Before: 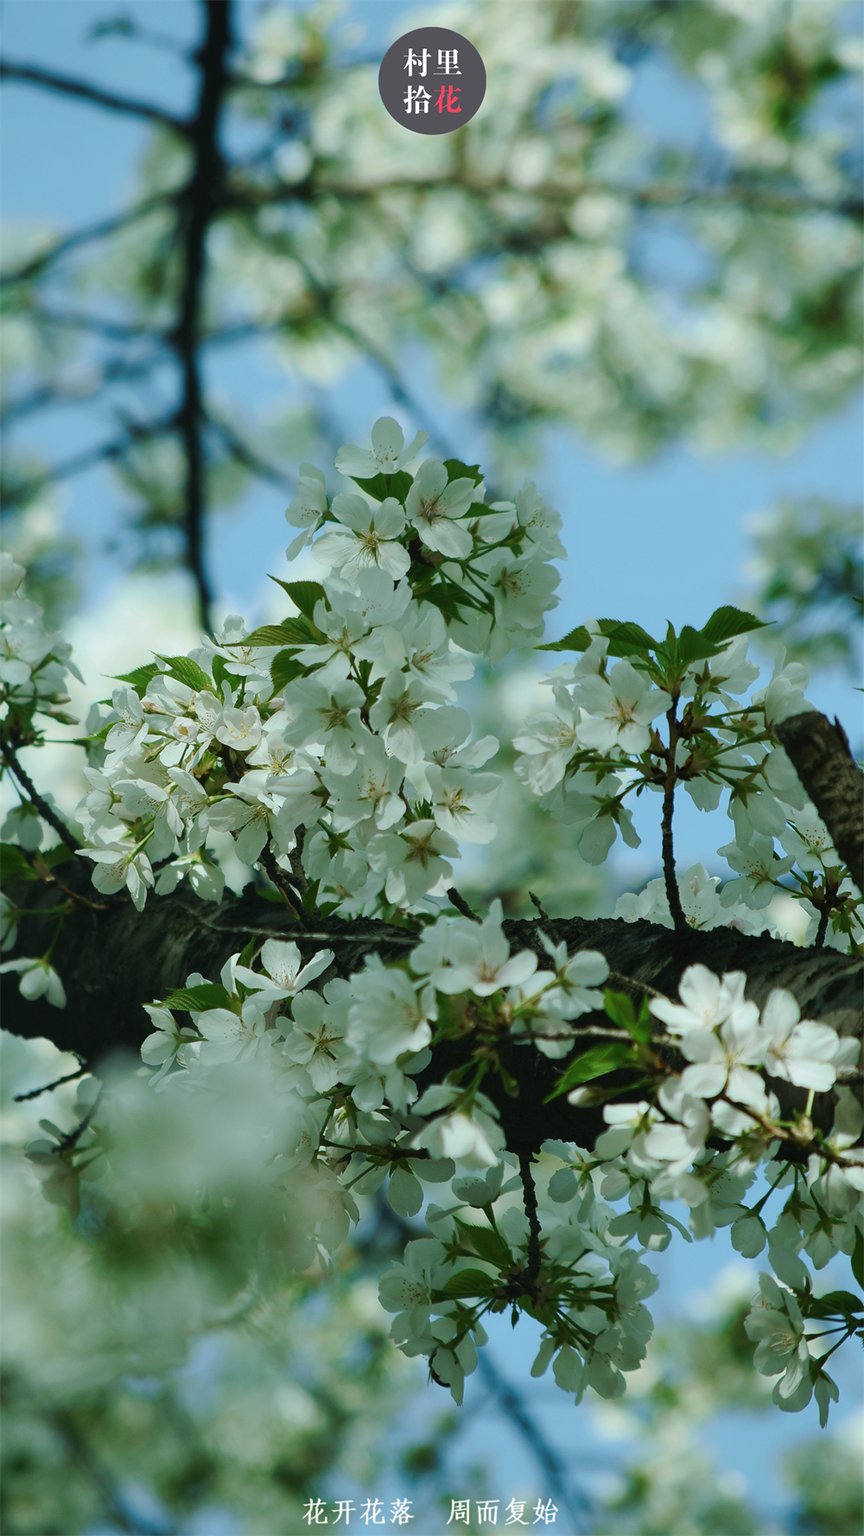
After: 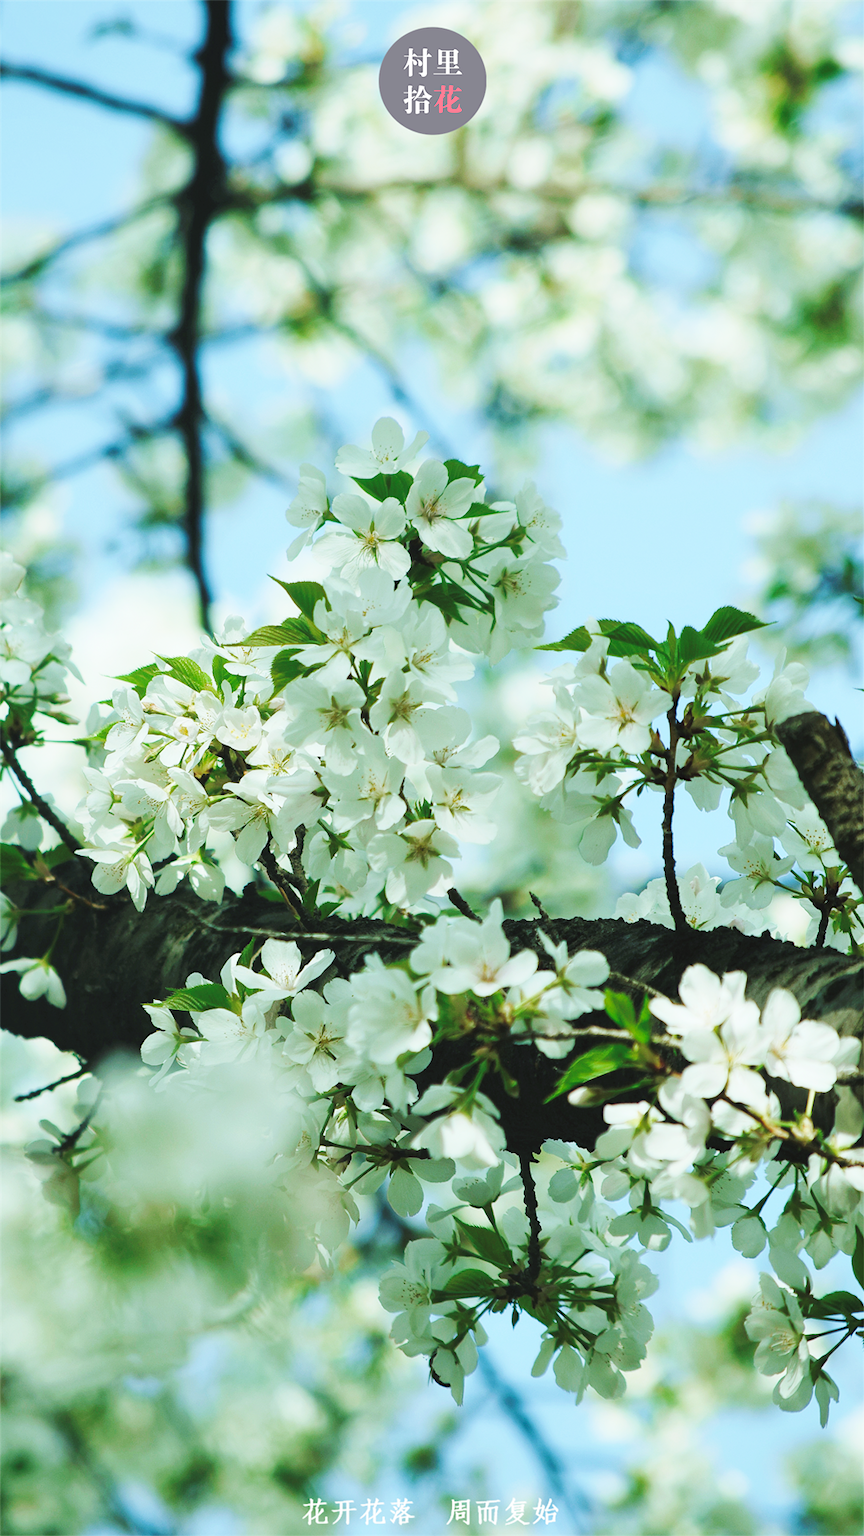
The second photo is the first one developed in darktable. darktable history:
contrast brightness saturation: brightness 0.155
base curve: curves: ch0 [(0, 0) (0.028, 0.03) (0.121, 0.232) (0.46, 0.748) (0.859, 0.968) (1, 1)], preserve colors none
